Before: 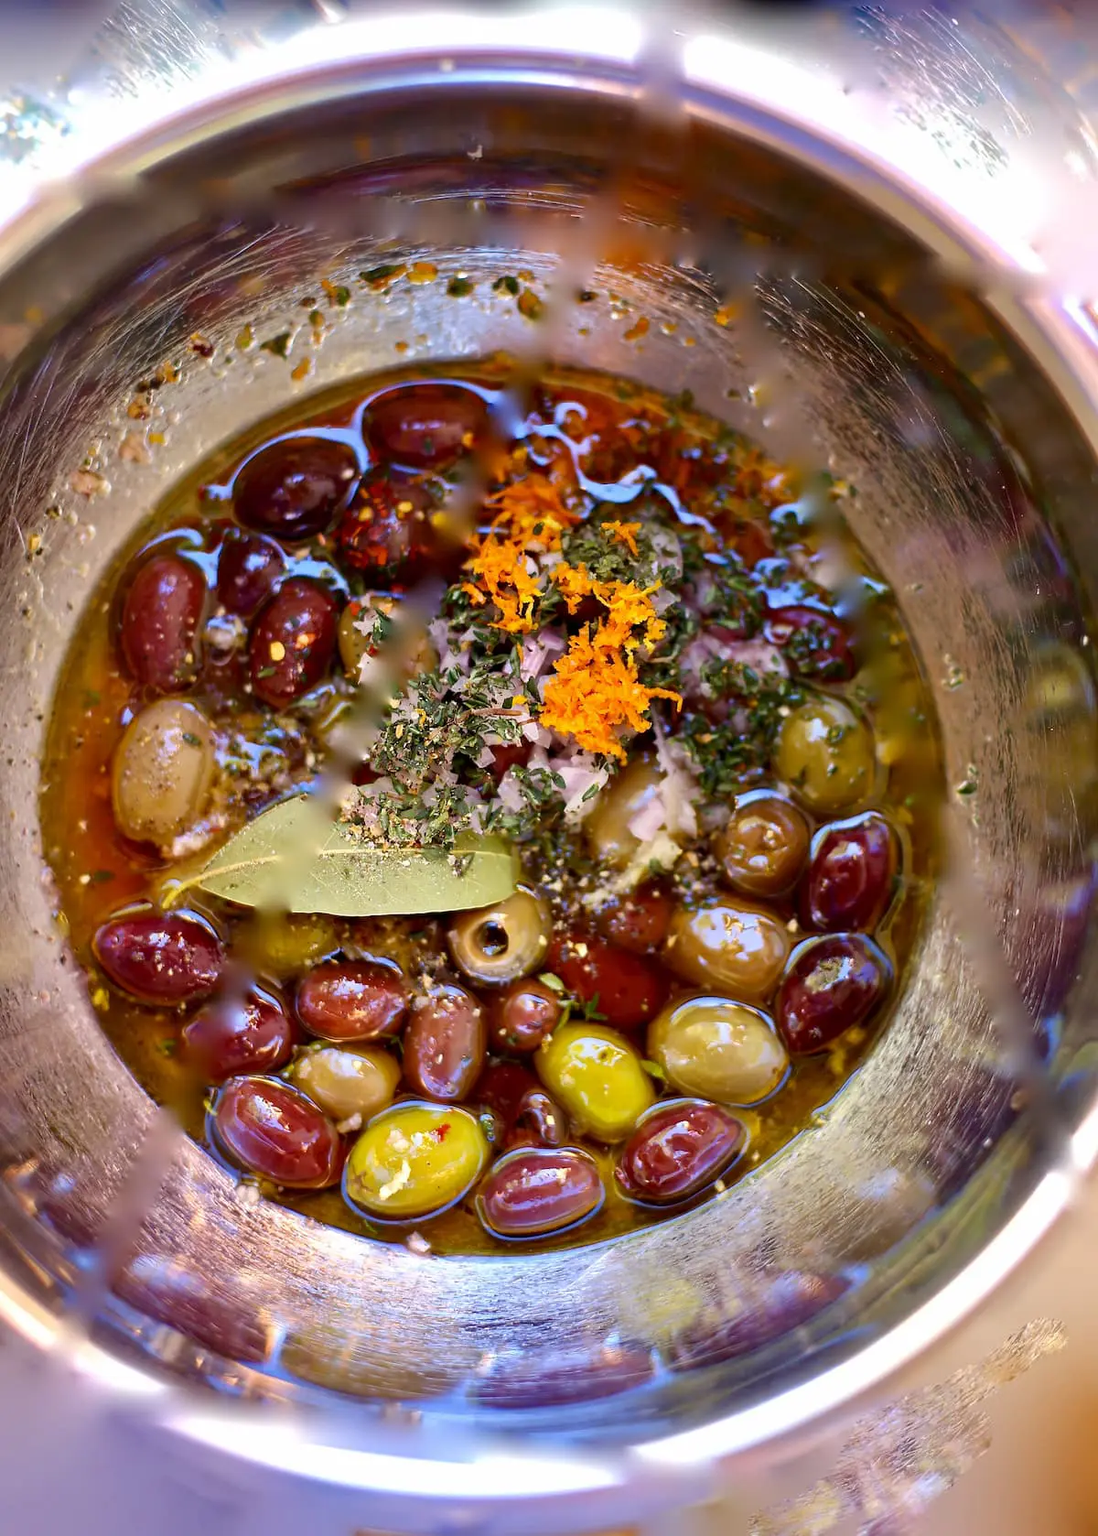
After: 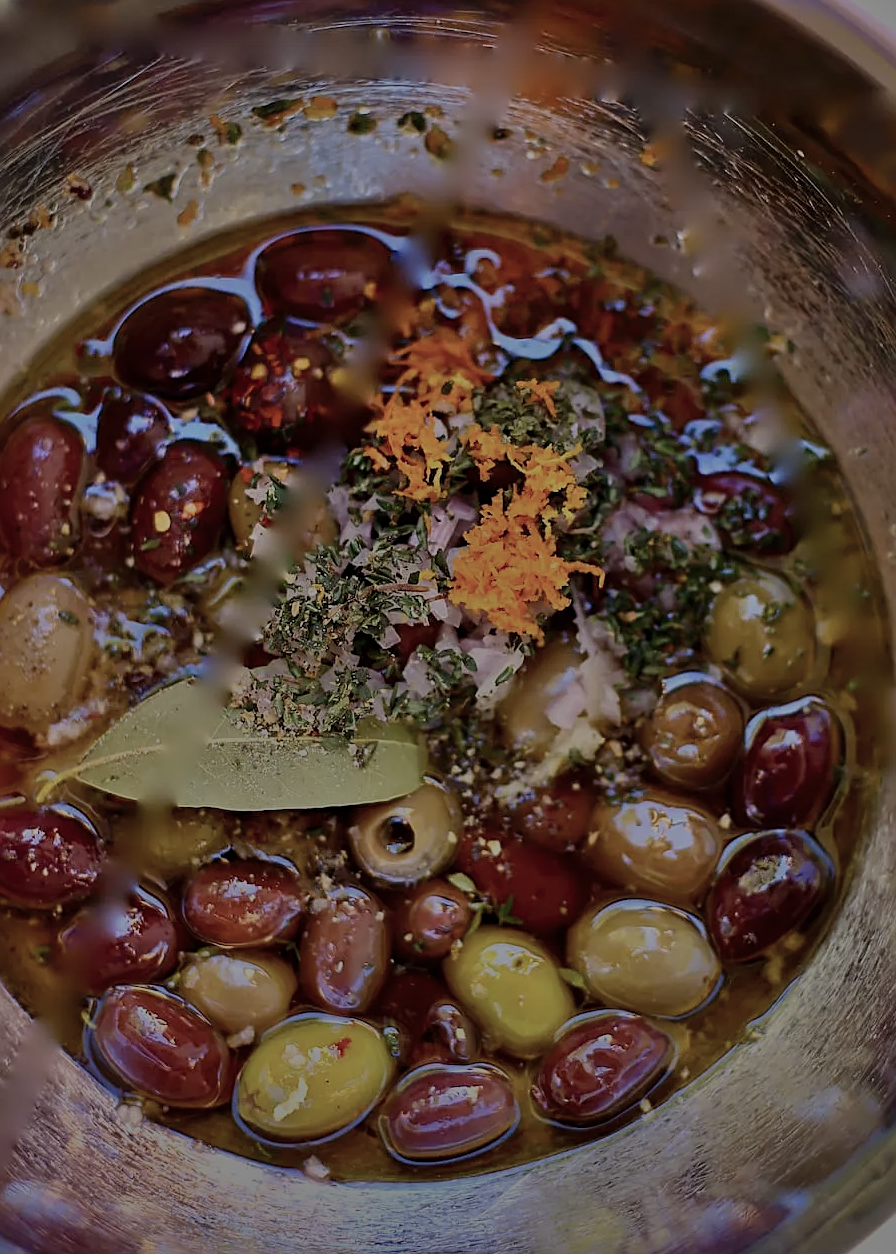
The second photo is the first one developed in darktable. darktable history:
sharpen: on, module defaults
crop and rotate: left 11.831%, top 11.346%, right 13.429%, bottom 13.899%
color balance rgb: perceptual brilliance grading › global brilliance -48.39%
shadows and highlights: soften with gaussian
